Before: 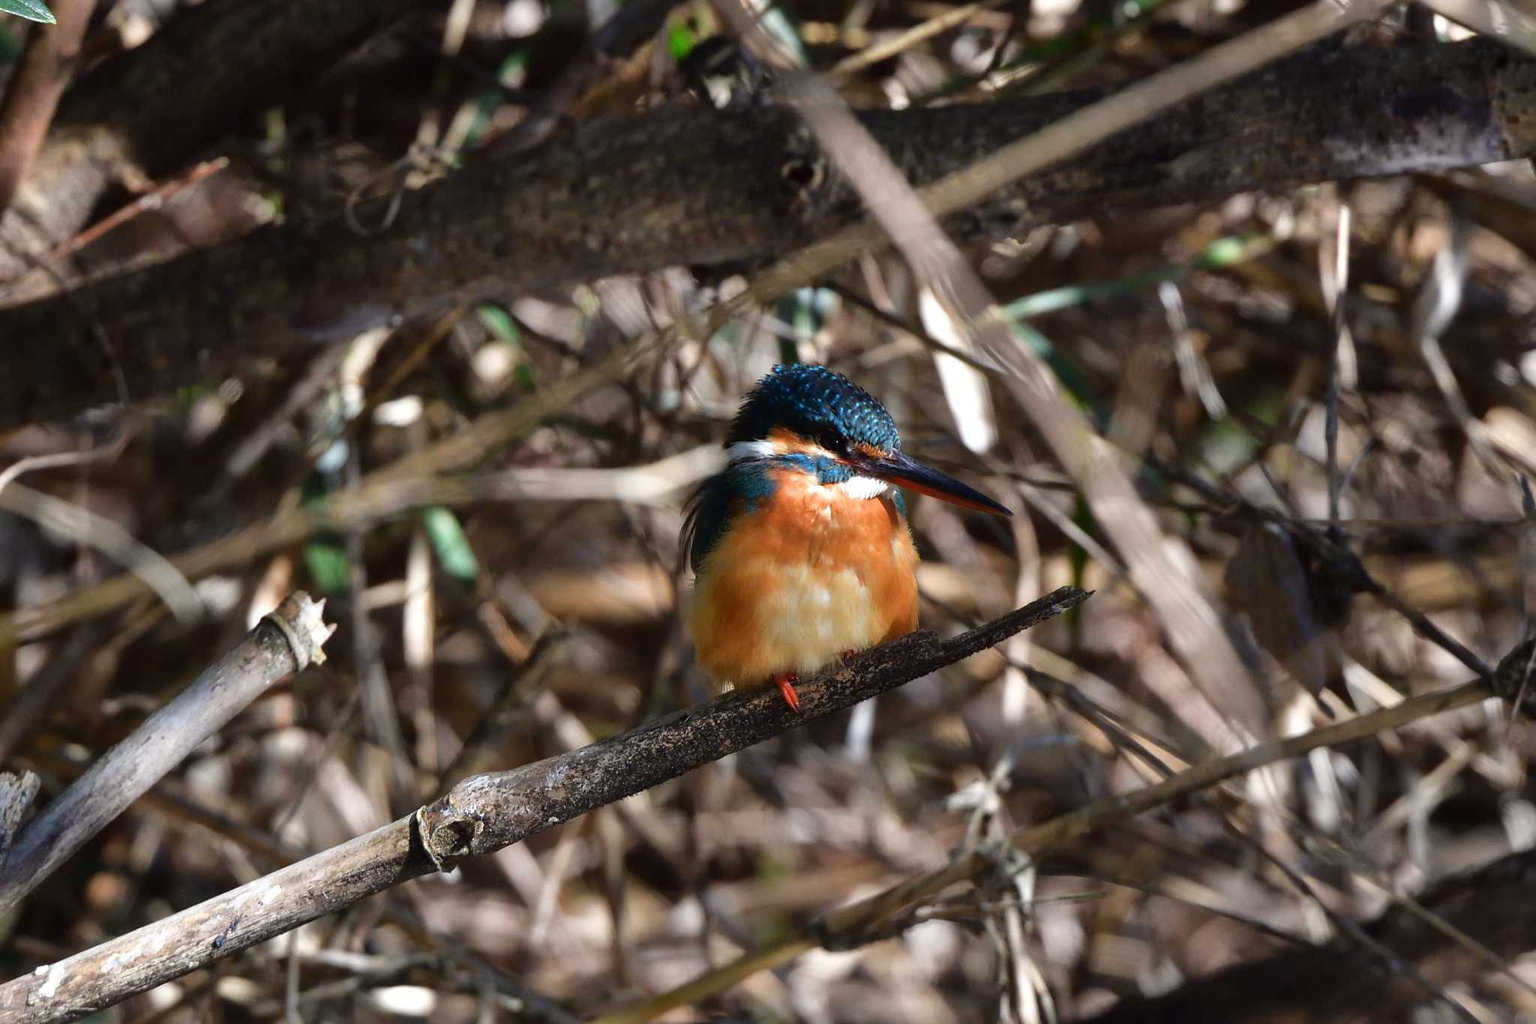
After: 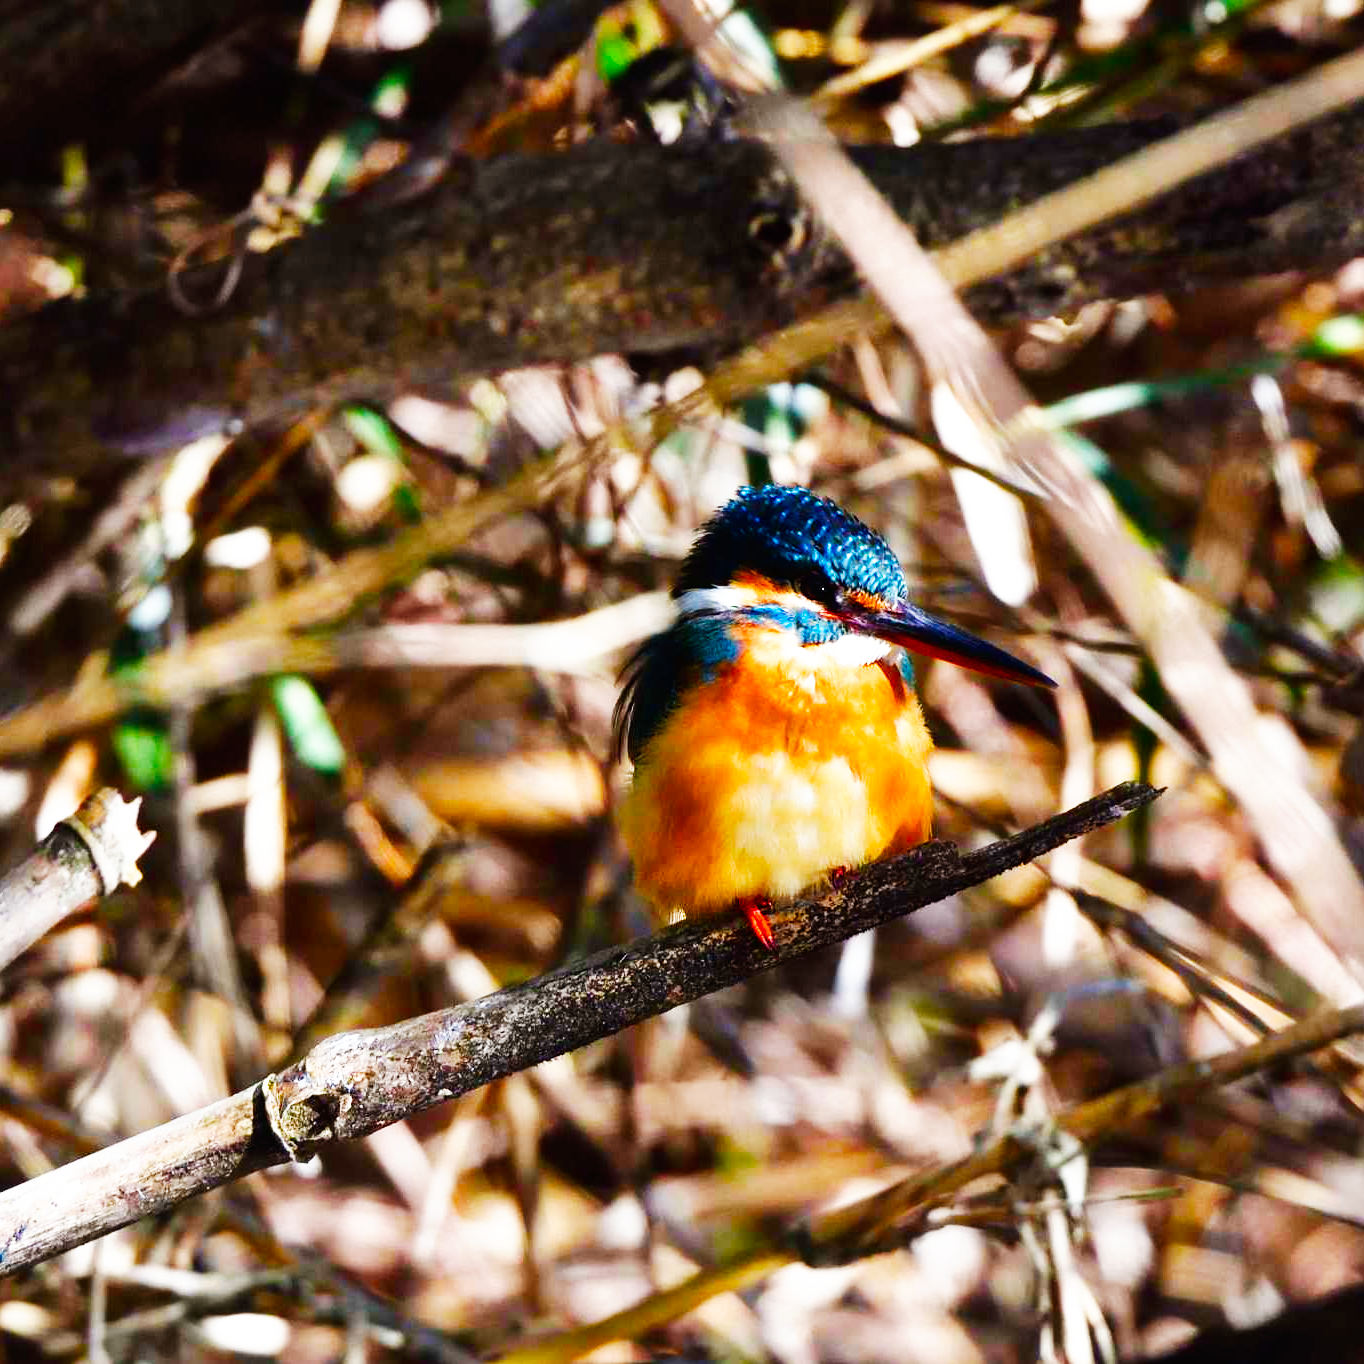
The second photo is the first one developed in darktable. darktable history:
base curve: curves: ch0 [(0, 0) (0.007, 0.004) (0.027, 0.03) (0.046, 0.07) (0.207, 0.54) (0.442, 0.872) (0.673, 0.972) (1, 1)], preserve colors none
color balance rgb: perceptual saturation grading › global saturation 34.754%, perceptual saturation grading › highlights -25.282%, perceptual saturation grading › shadows 49.501%
crop and rotate: left 14.311%, right 19.041%
